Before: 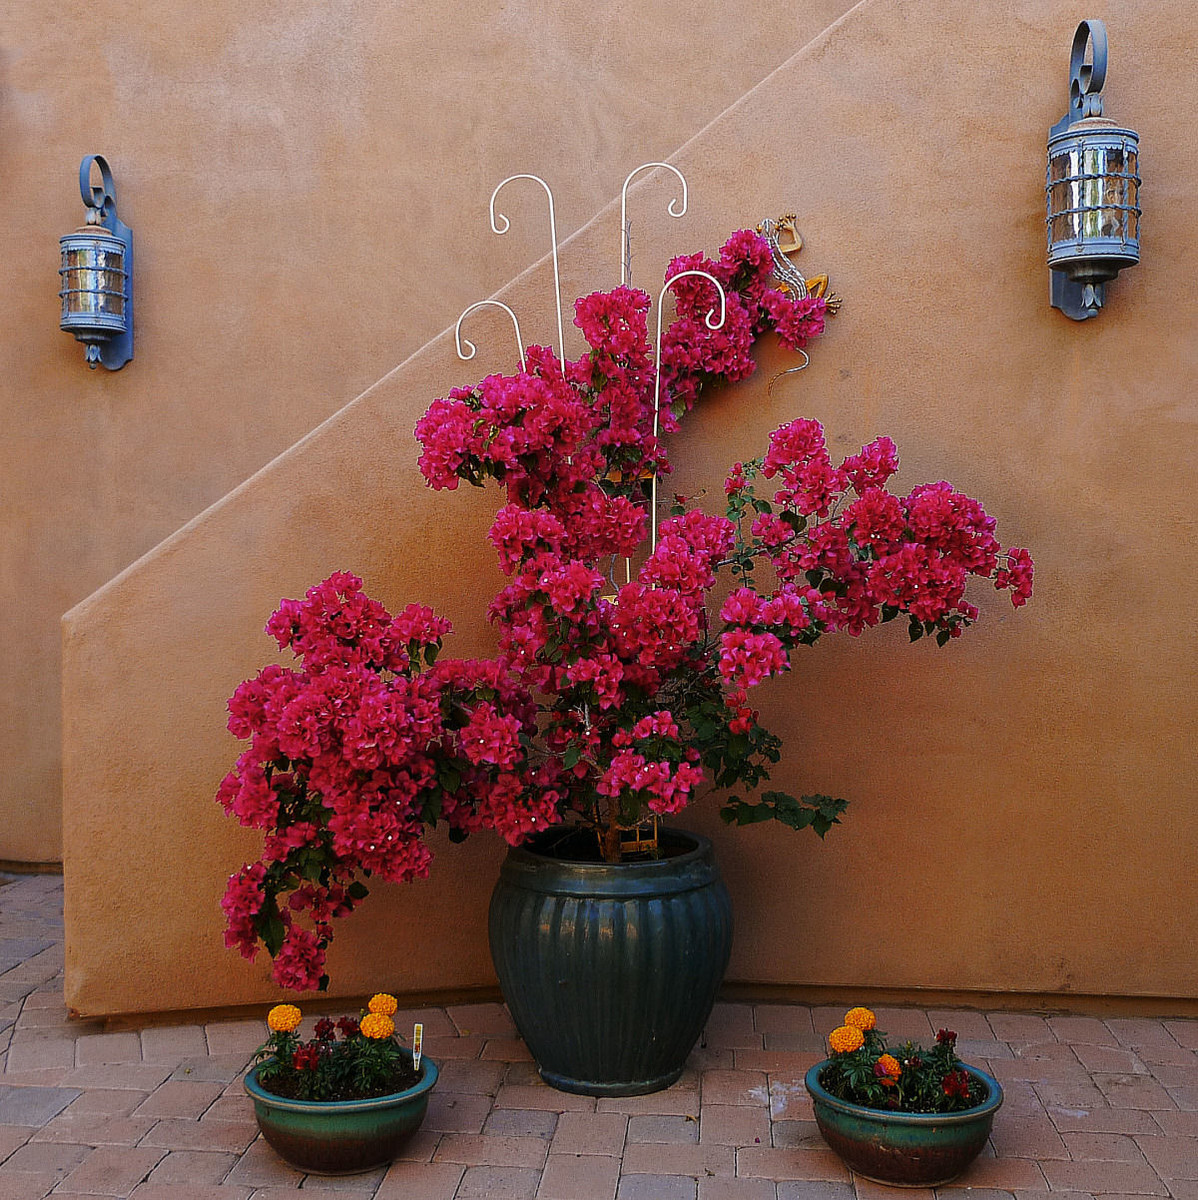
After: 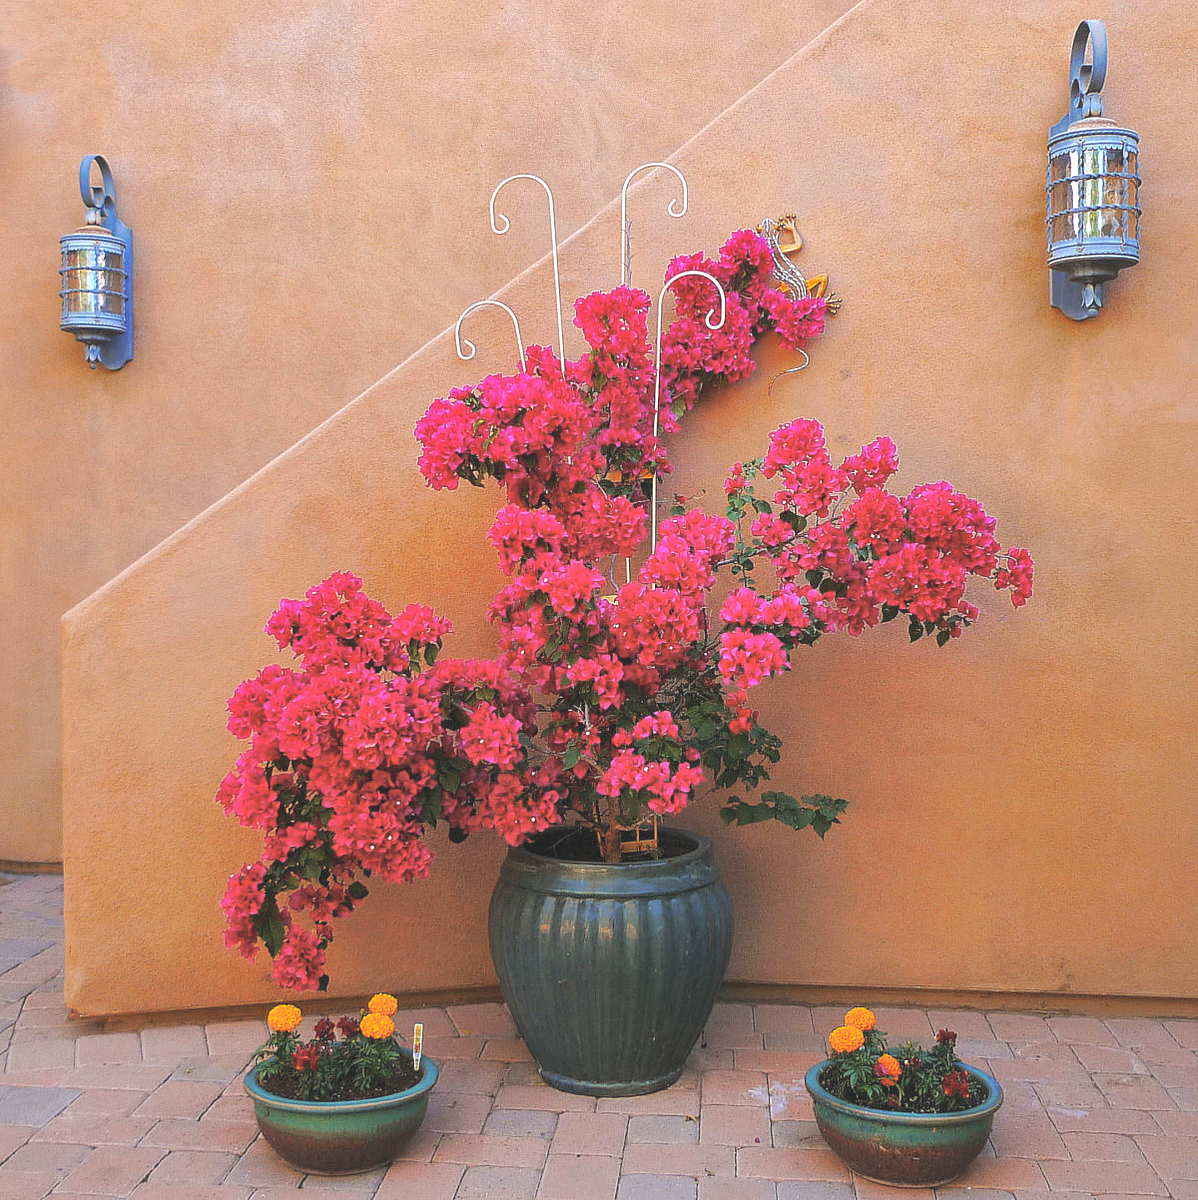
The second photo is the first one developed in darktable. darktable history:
shadows and highlights: on, module defaults
contrast brightness saturation: brightness 0.28
exposure: black level correction -0.002, exposure 0.544 EV, compensate highlight preservation false
